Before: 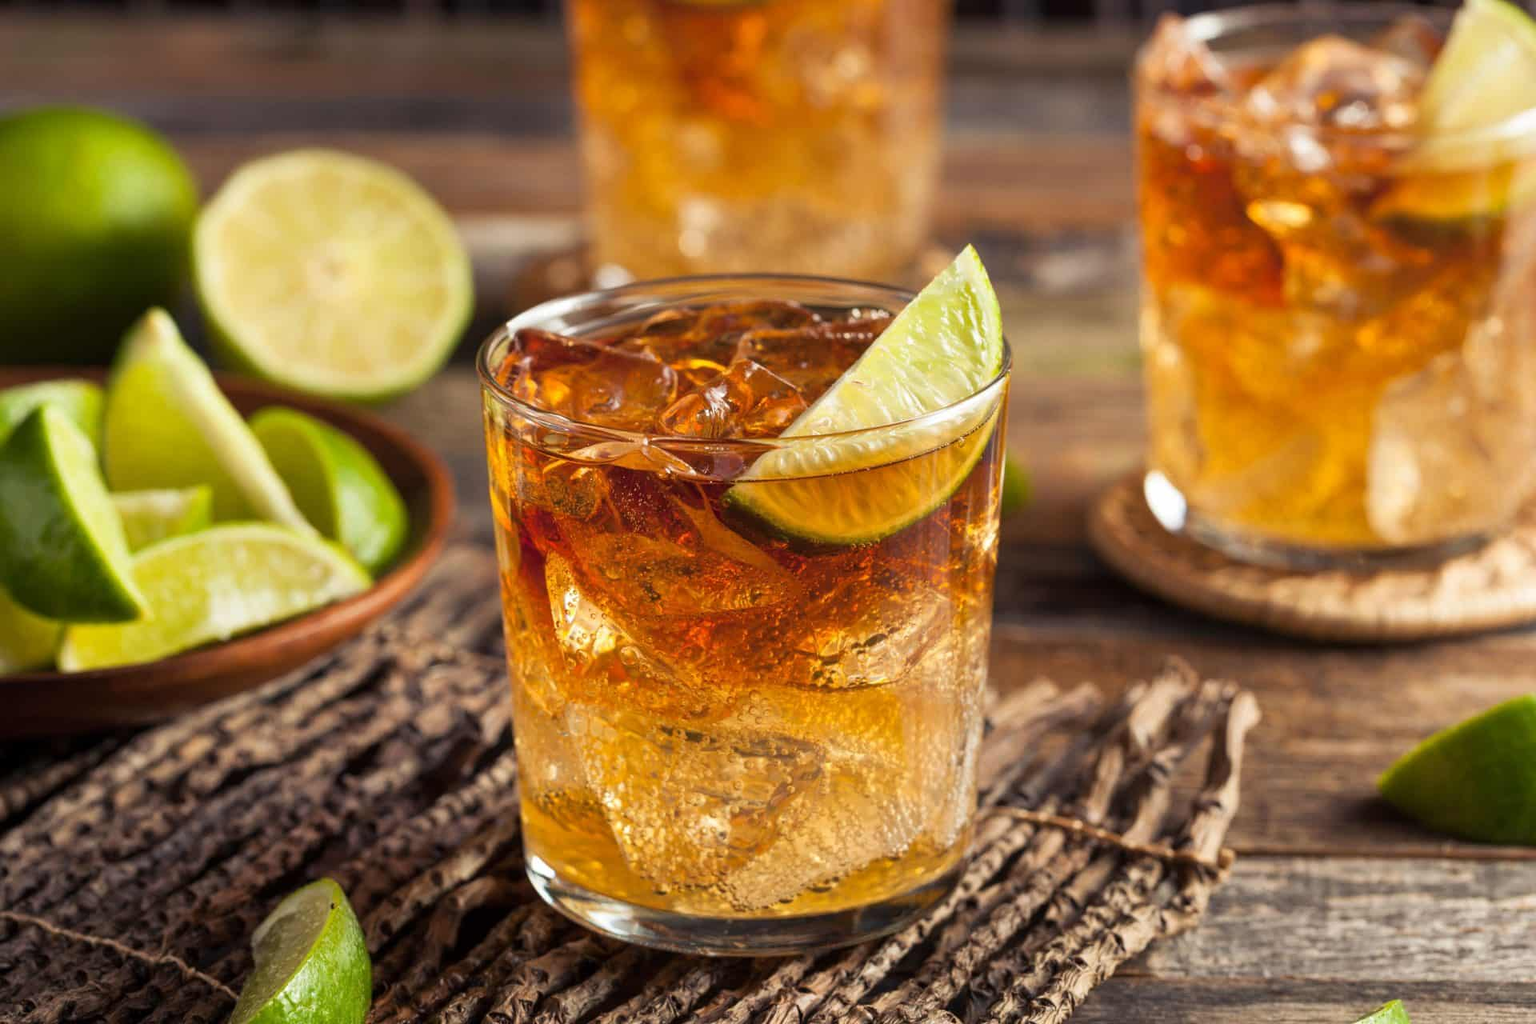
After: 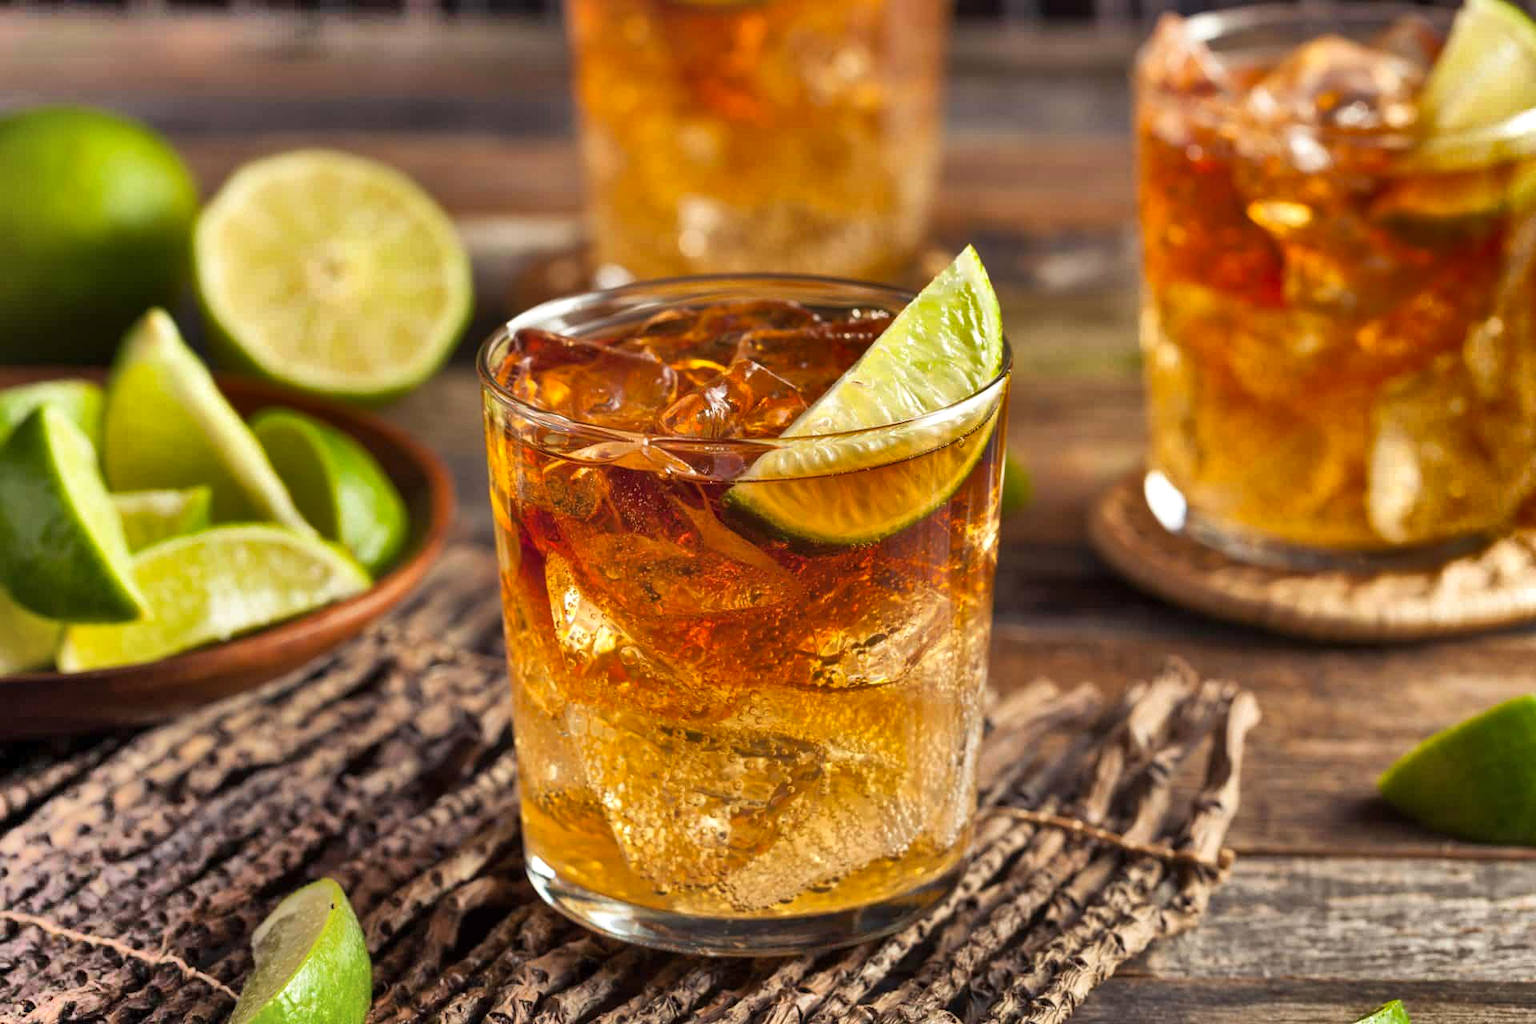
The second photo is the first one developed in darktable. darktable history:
exposure: exposure 0.258 EV, compensate highlight preservation false
shadows and highlights: radius 123.98, shadows 100, white point adjustment -3, highlights -100, highlights color adjustment 89.84%, soften with gaussian
local contrast: mode bilateral grid, contrast 20, coarseness 50, detail 102%, midtone range 0.2
